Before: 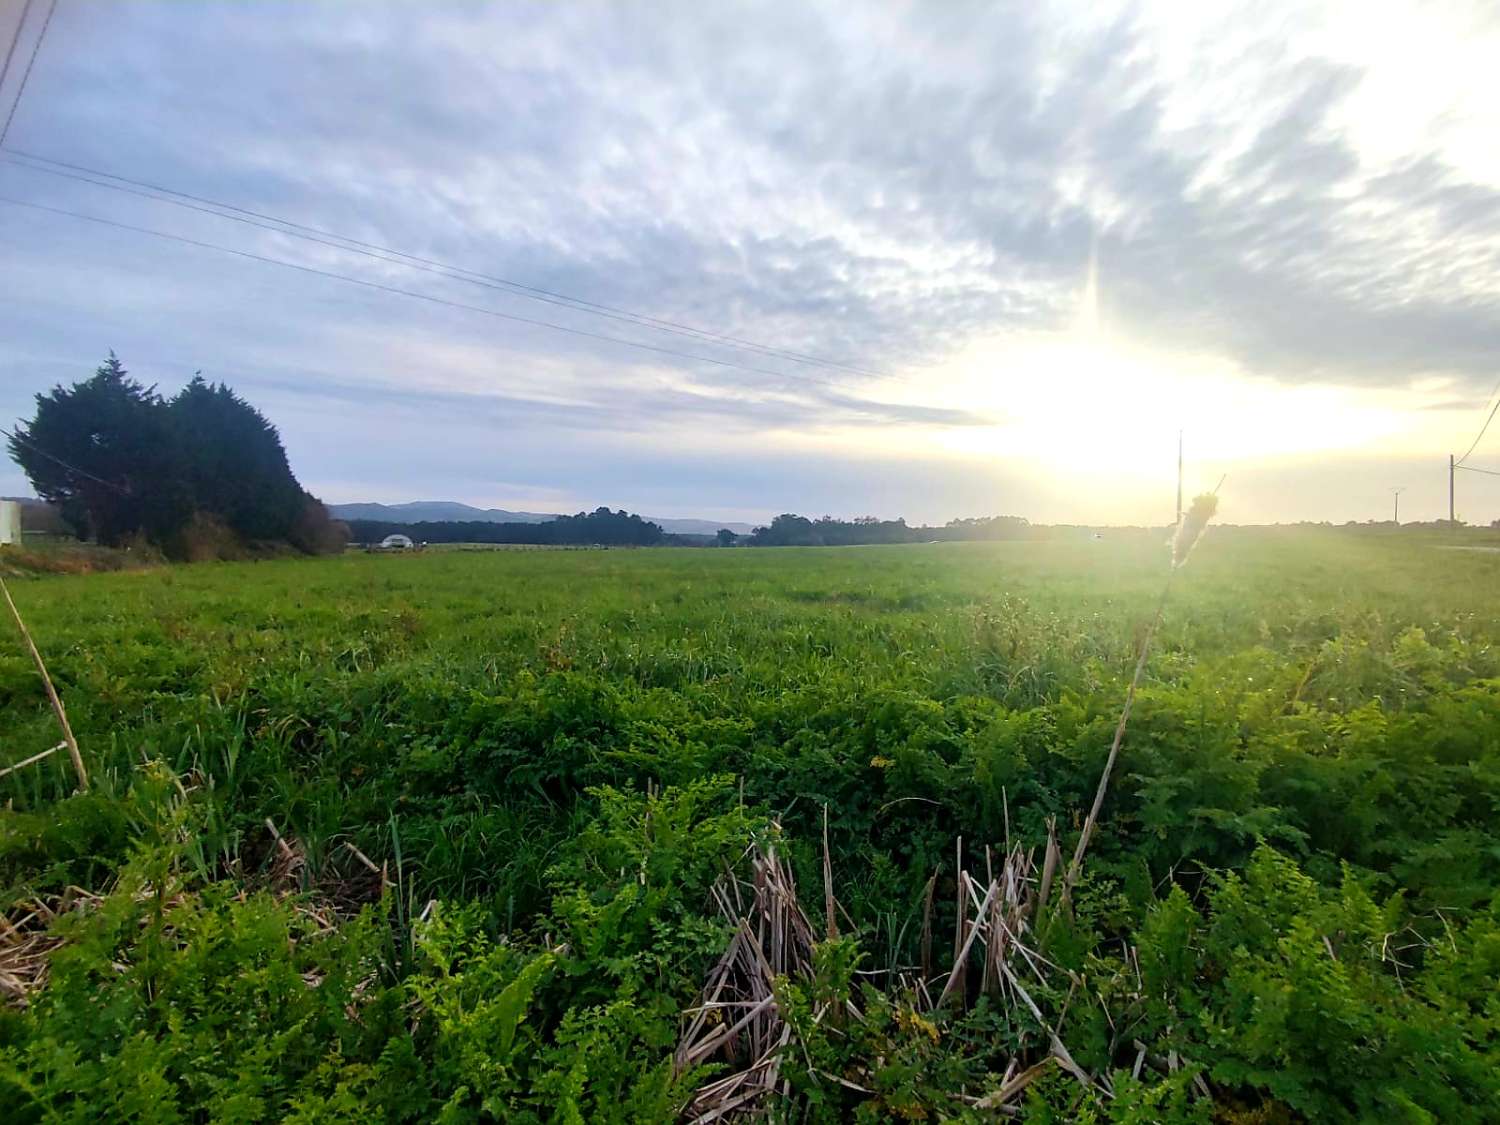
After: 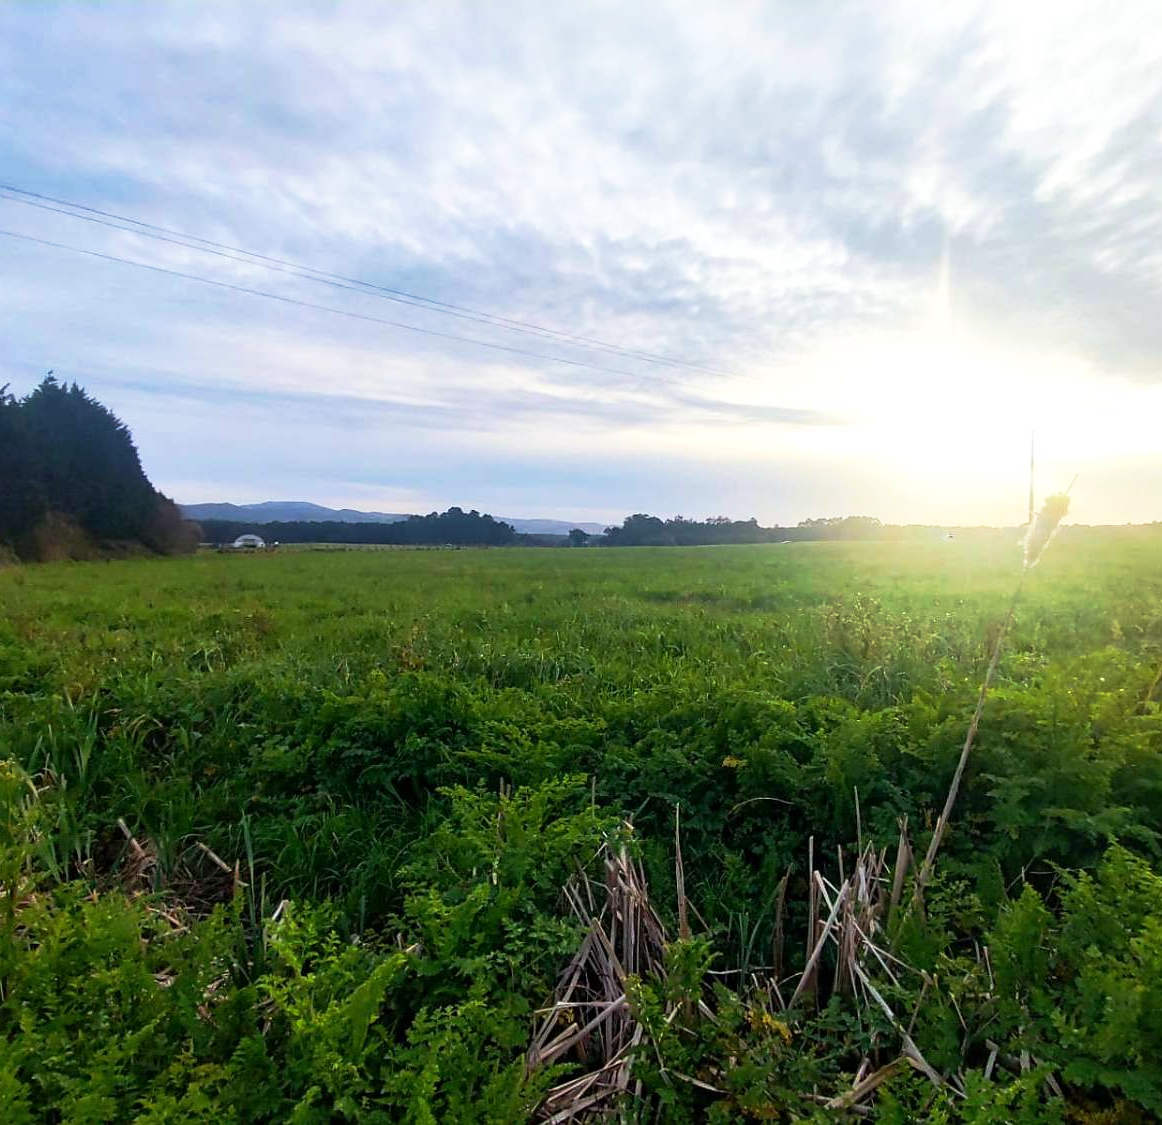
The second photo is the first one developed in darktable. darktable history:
base curve: curves: ch0 [(0, 0) (0.257, 0.25) (0.482, 0.586) (0.757, 0.871) (1, 1)], preserve colors none
tone equalizer: mask exposure compensation -0.494 EV
crop: left 9.899%, right 12.599%
